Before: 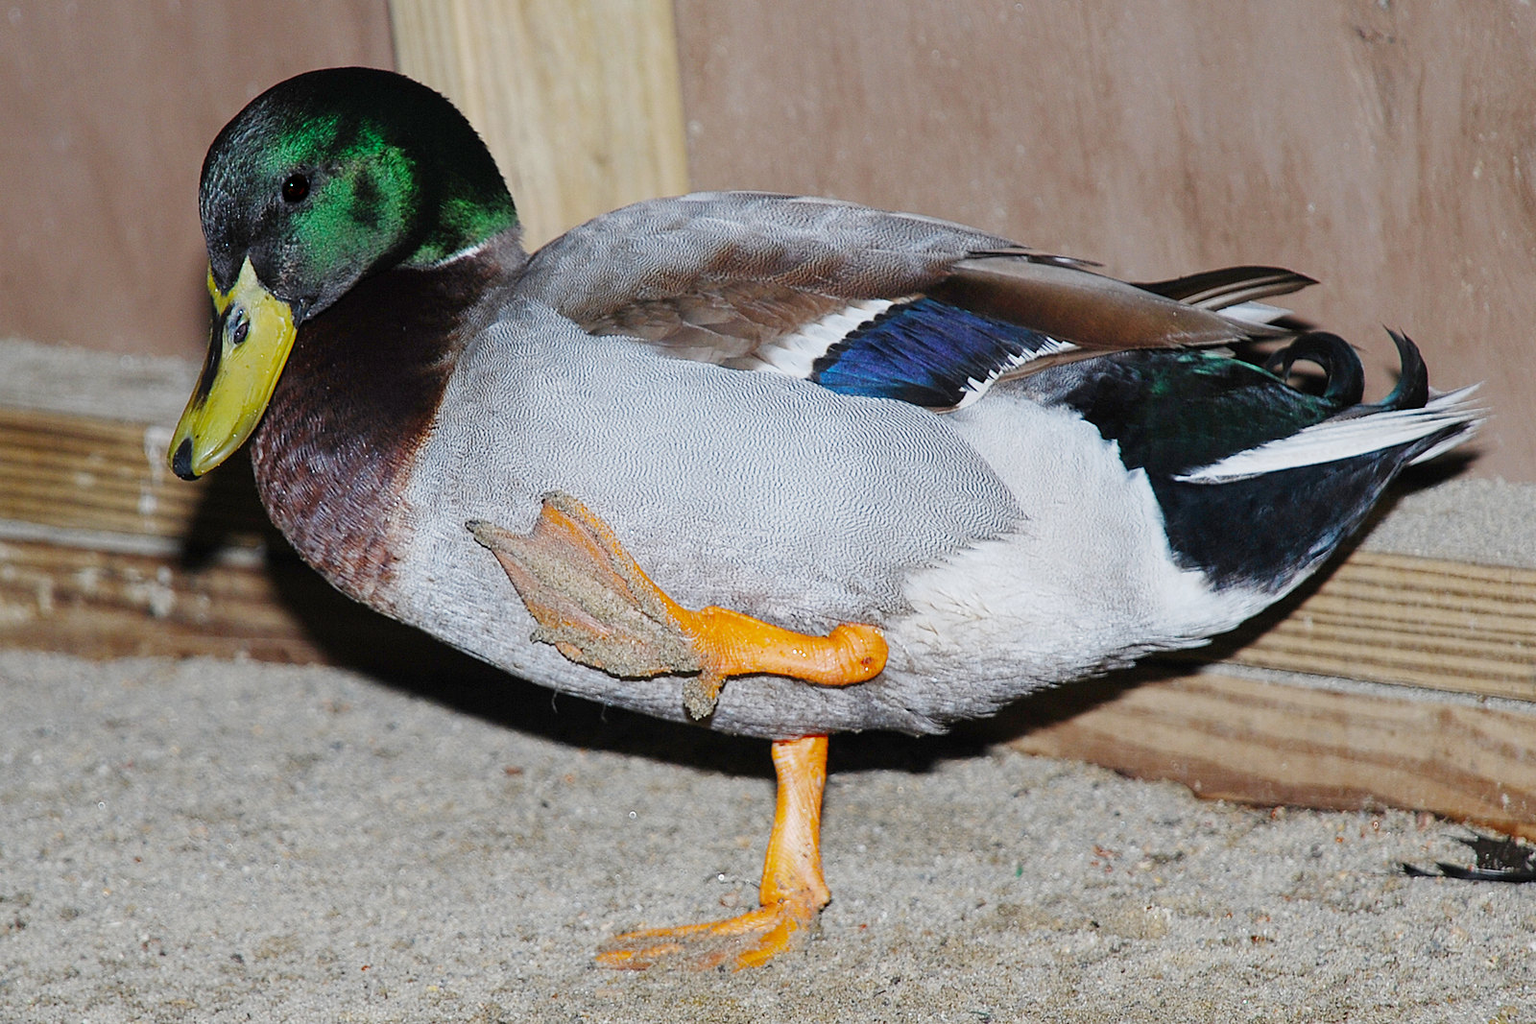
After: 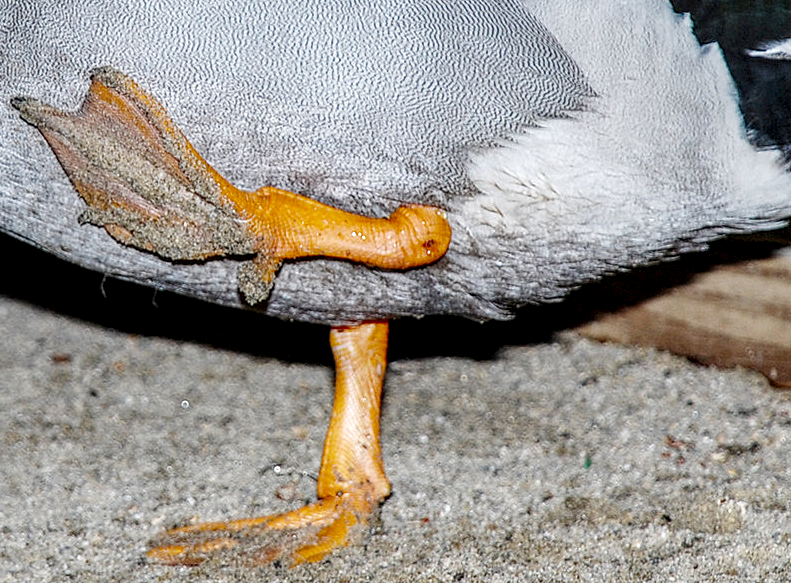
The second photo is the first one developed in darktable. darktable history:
local contrast: highlights 12%, shadows 38%, detail 183%, midtone range 0.471
crop: left 29.672%, top 41.786%, right 20.851%, bottom 3.487%
